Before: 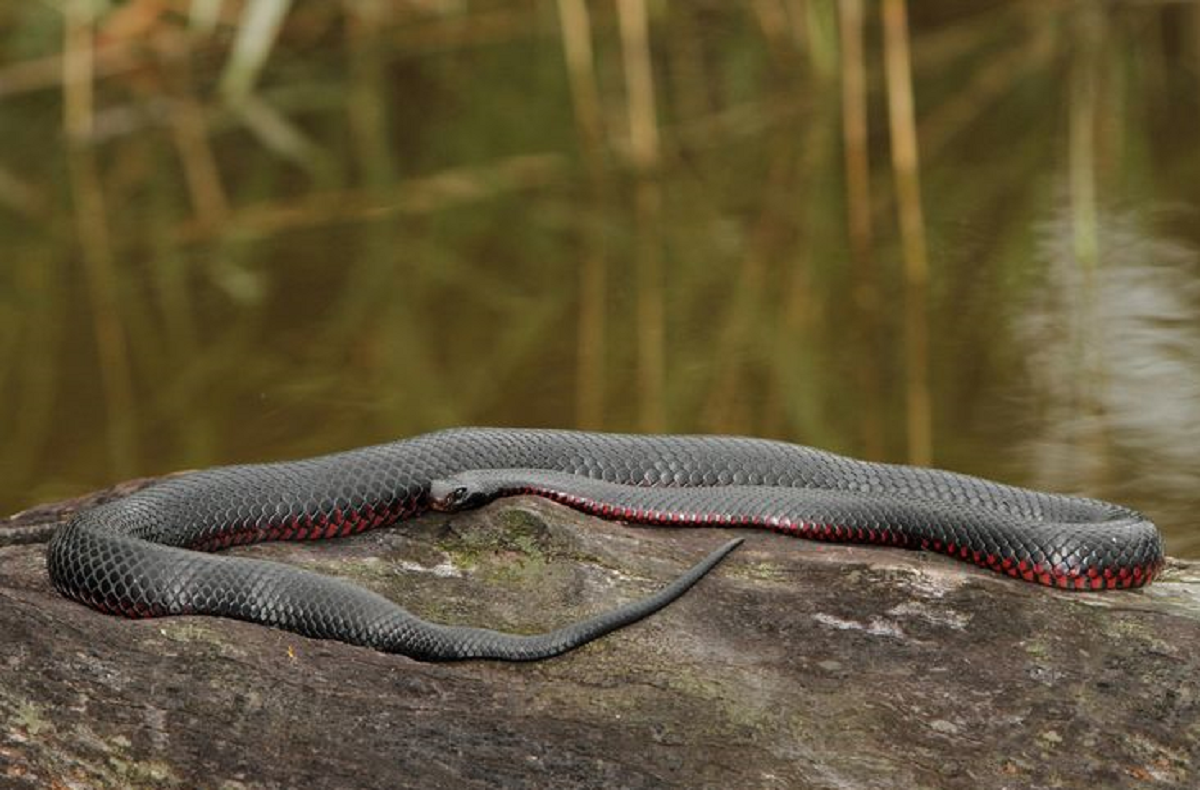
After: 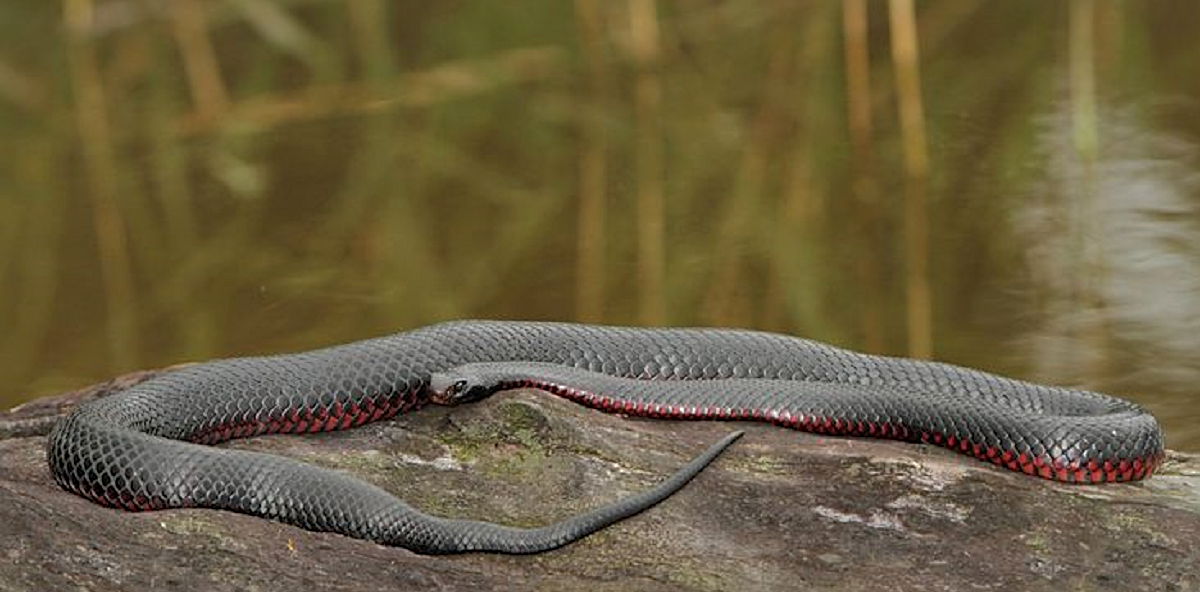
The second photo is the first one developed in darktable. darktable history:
sharpen: on, module defaults
shadows and highlights: shadows 61.07, highlights -59.7
crop: top 13.625%, bottom 11.331%
